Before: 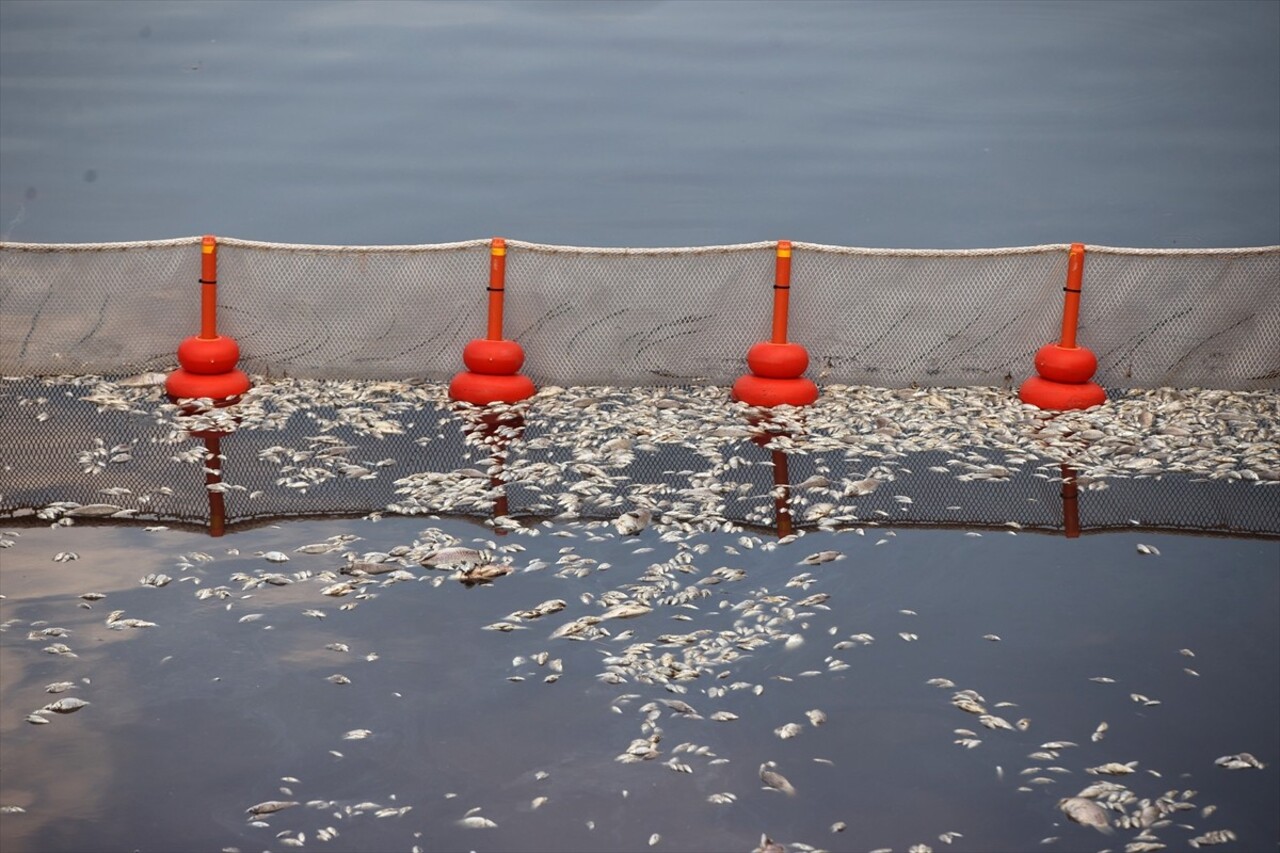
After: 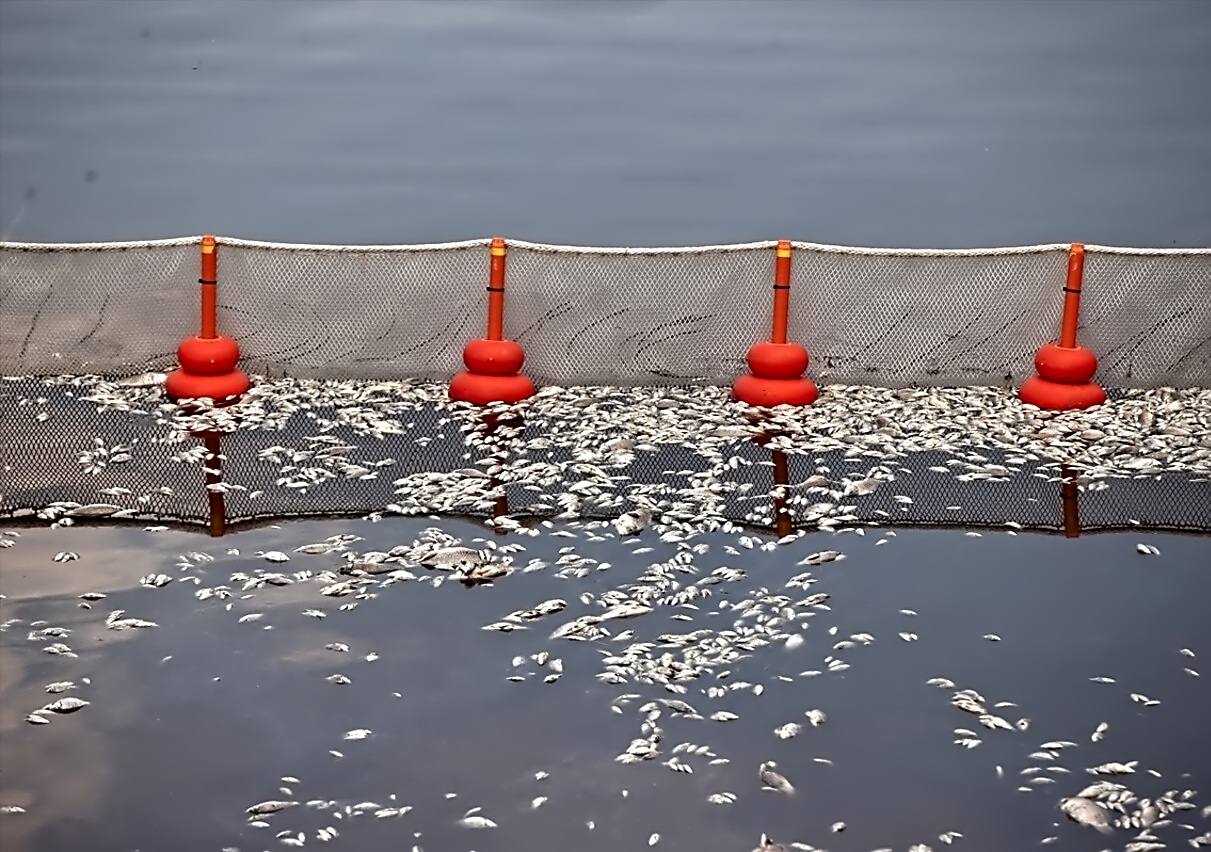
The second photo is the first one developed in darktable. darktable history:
sharpen: on, module defaults
tone equalizer: on, module defaults
crop and rotate: left 0%, right 5.346%
contrast equalizer: octaves 7, y [[0.5, 0.542, 0.583, 0.625, 0.667, 0.708], [0.5 ×6], [0.5 ×6], [0, 0.033, 0.067, 0.1, 0.133, 0.167], [0, 0.05, 0.1, 0.15, 0.2, 0.25]]
color calibration: illuminant same as pipeline (D50), adaptation XYZ, x 0.346, y 0.359, temperature 5013.07 K
color zones: curves: ch1 [(0, 0.513) (0.143, 0.524) (0.286, 0.511) (0.429, 0.506) (0.571, 0.503) (0.714, 0.503) (0.857, 0.508) (1, 0.513)]
